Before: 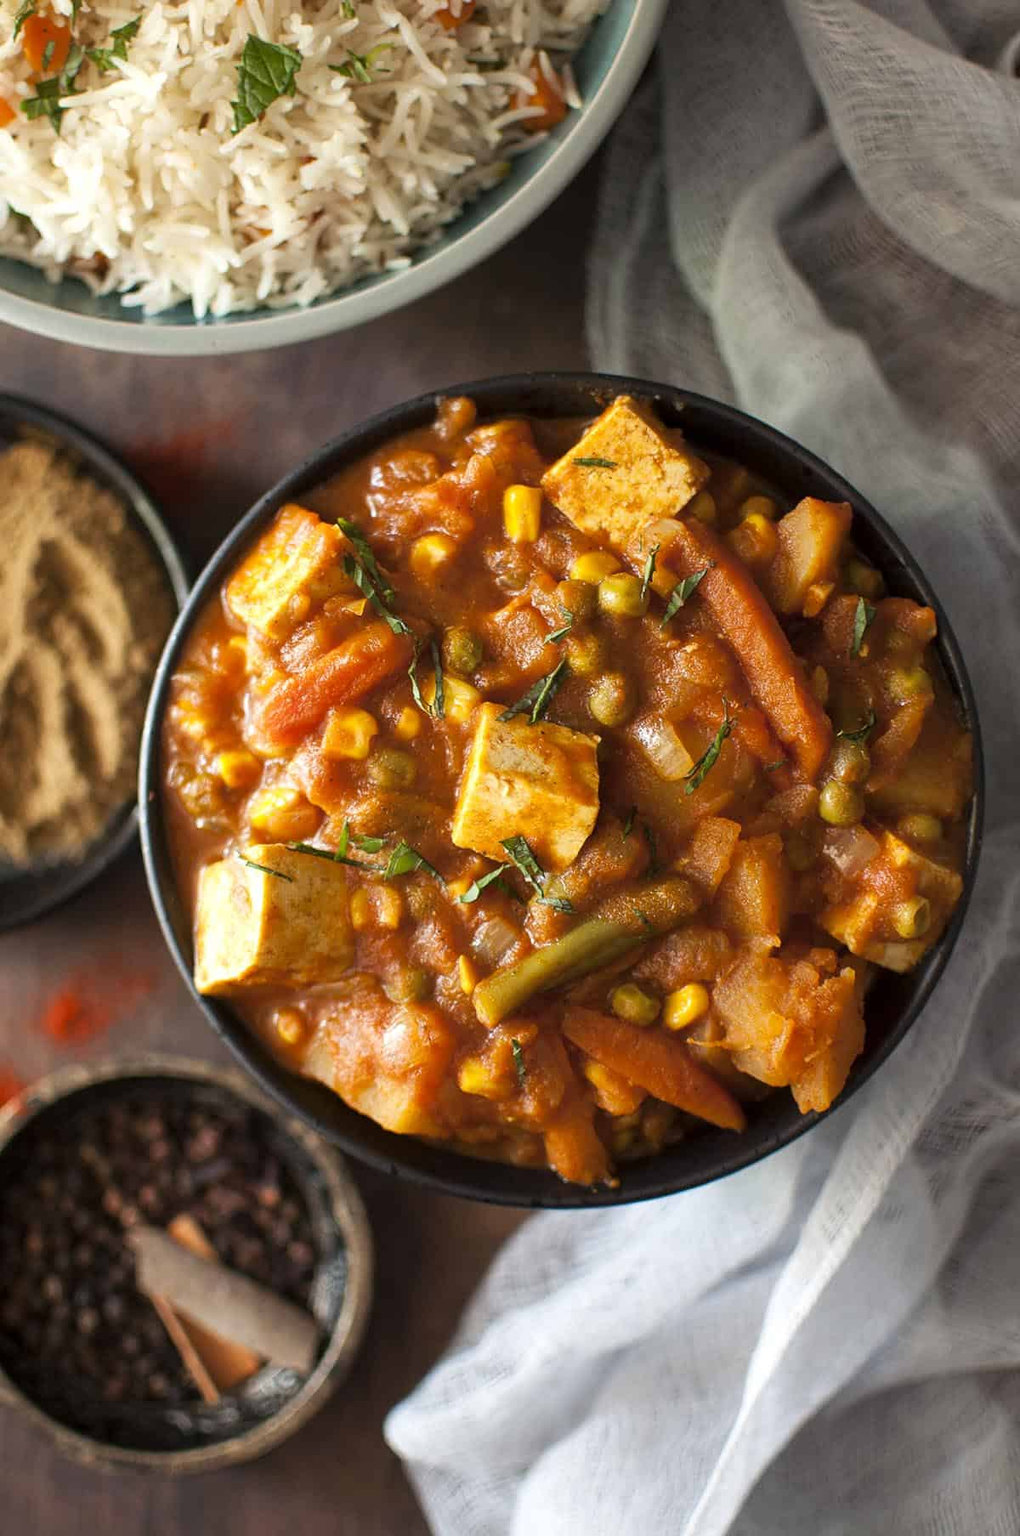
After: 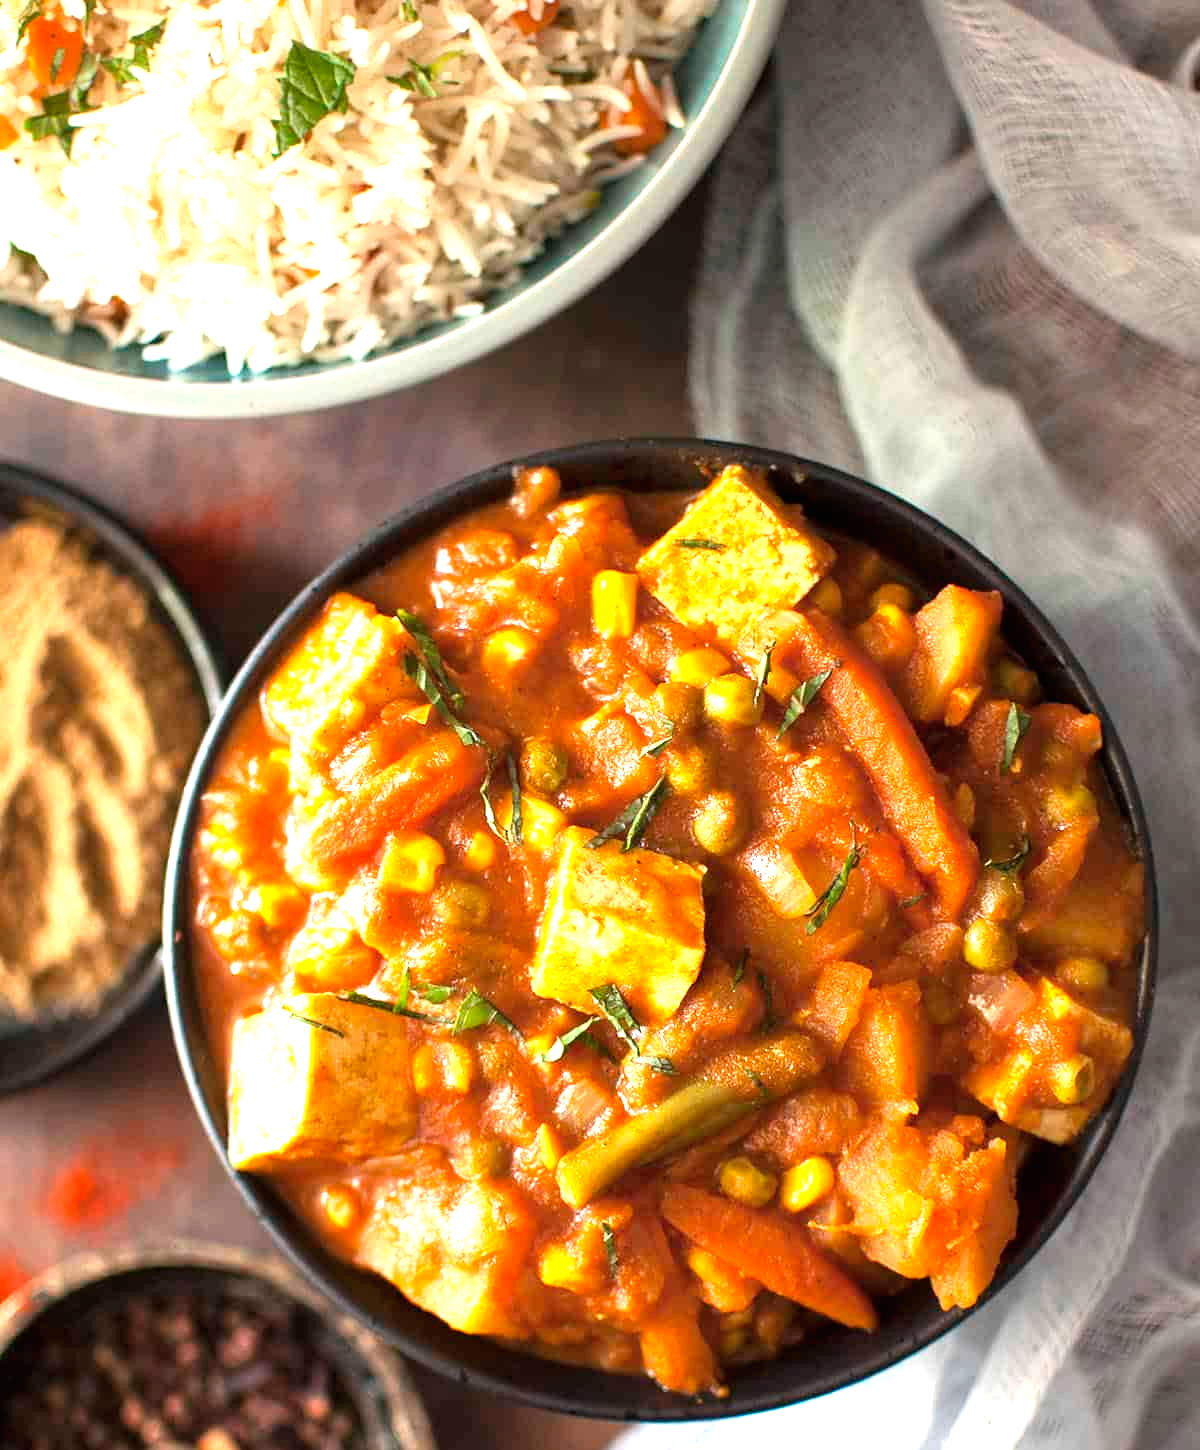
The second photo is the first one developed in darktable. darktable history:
crop: bottom 19.714%
exposure: black level correction 0, exposure 1.096 EV, compensate highlight preservation false
